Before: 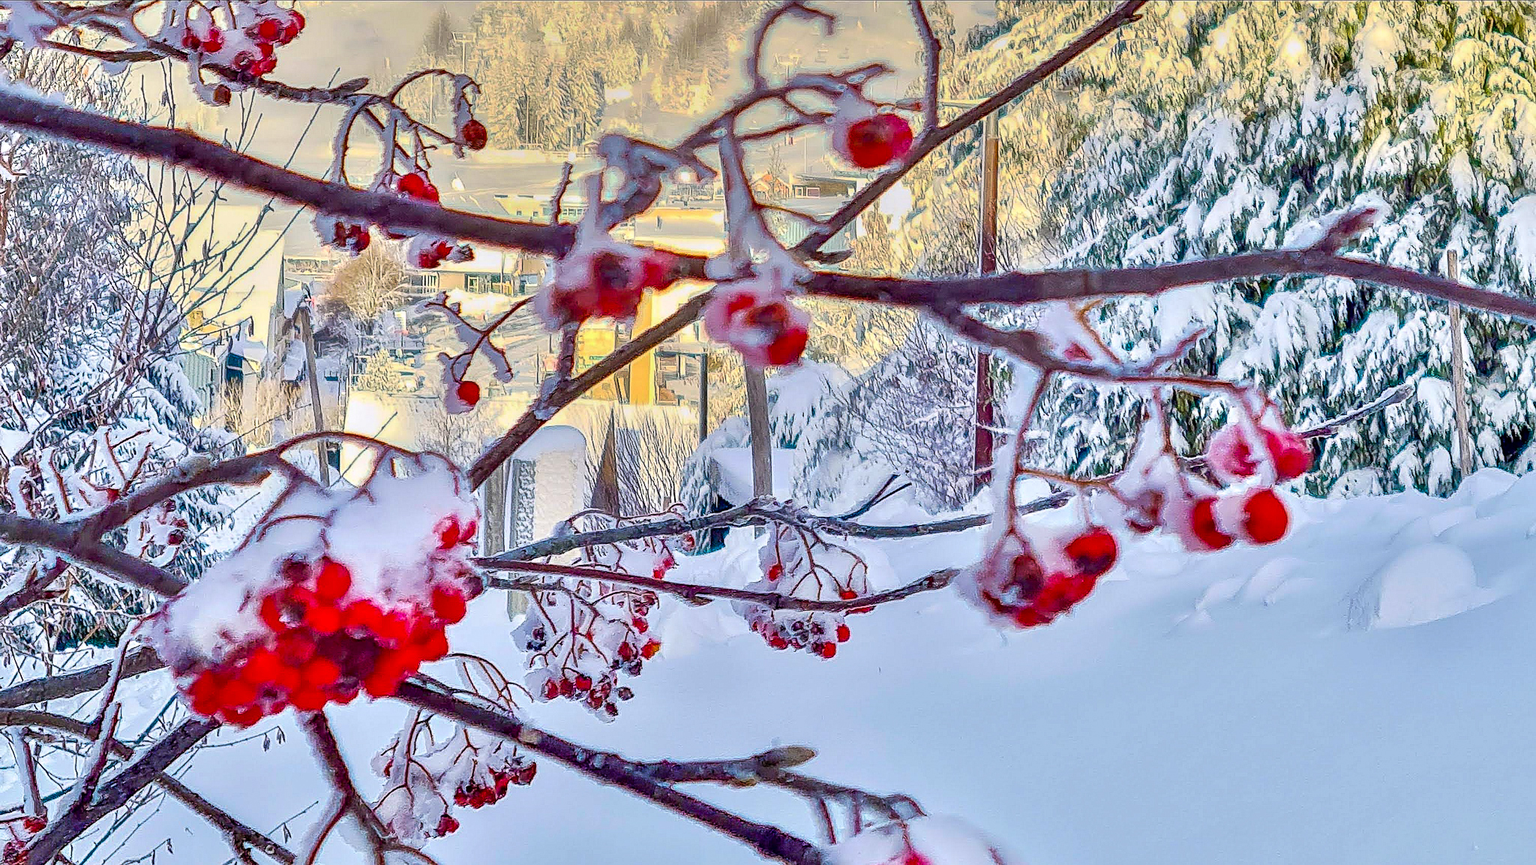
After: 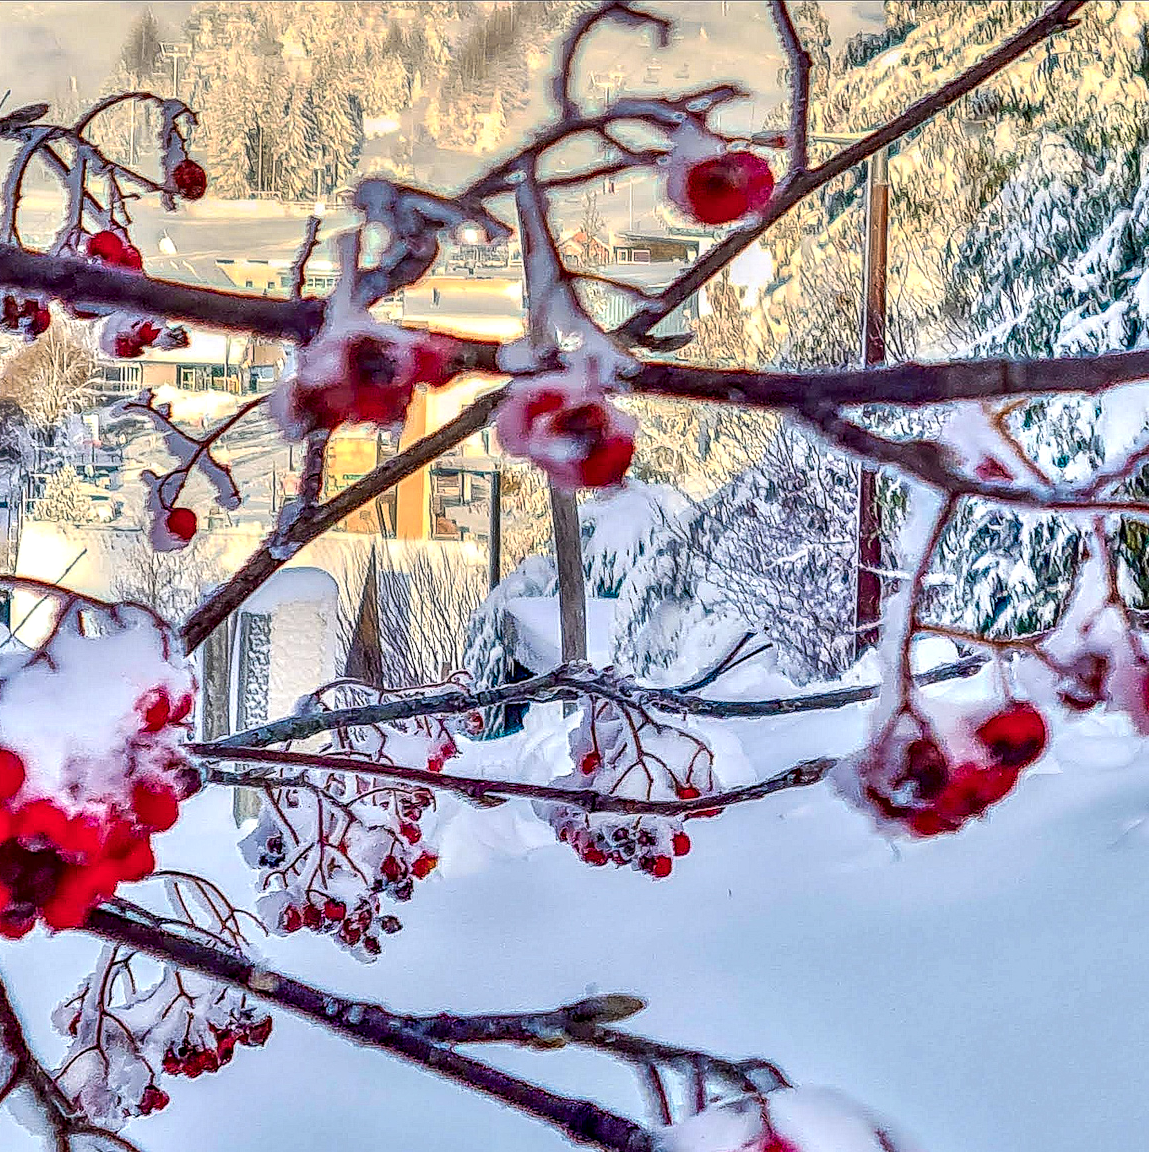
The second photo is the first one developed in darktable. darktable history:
crop: left 21.674%, right 22.086%
color zones: curves: ch1 [(0, 0.469) (0.072, 0.457) (0.243, 0.494) (0.429, 0.5) (0.571, 0.5) (0.714, 0.5) (0.857, 0.5) (1, 0.469)]; ch2 [(0, 0.499) (0.143, 0.467) (0.242, 0.436) (0.429, 0.493) (0.571, 0.5) (0.714, 0.5) (0.857, 0.5) (1, 0.499)]
local contrast: highlights 60%, shadows 60%, detail 160%
